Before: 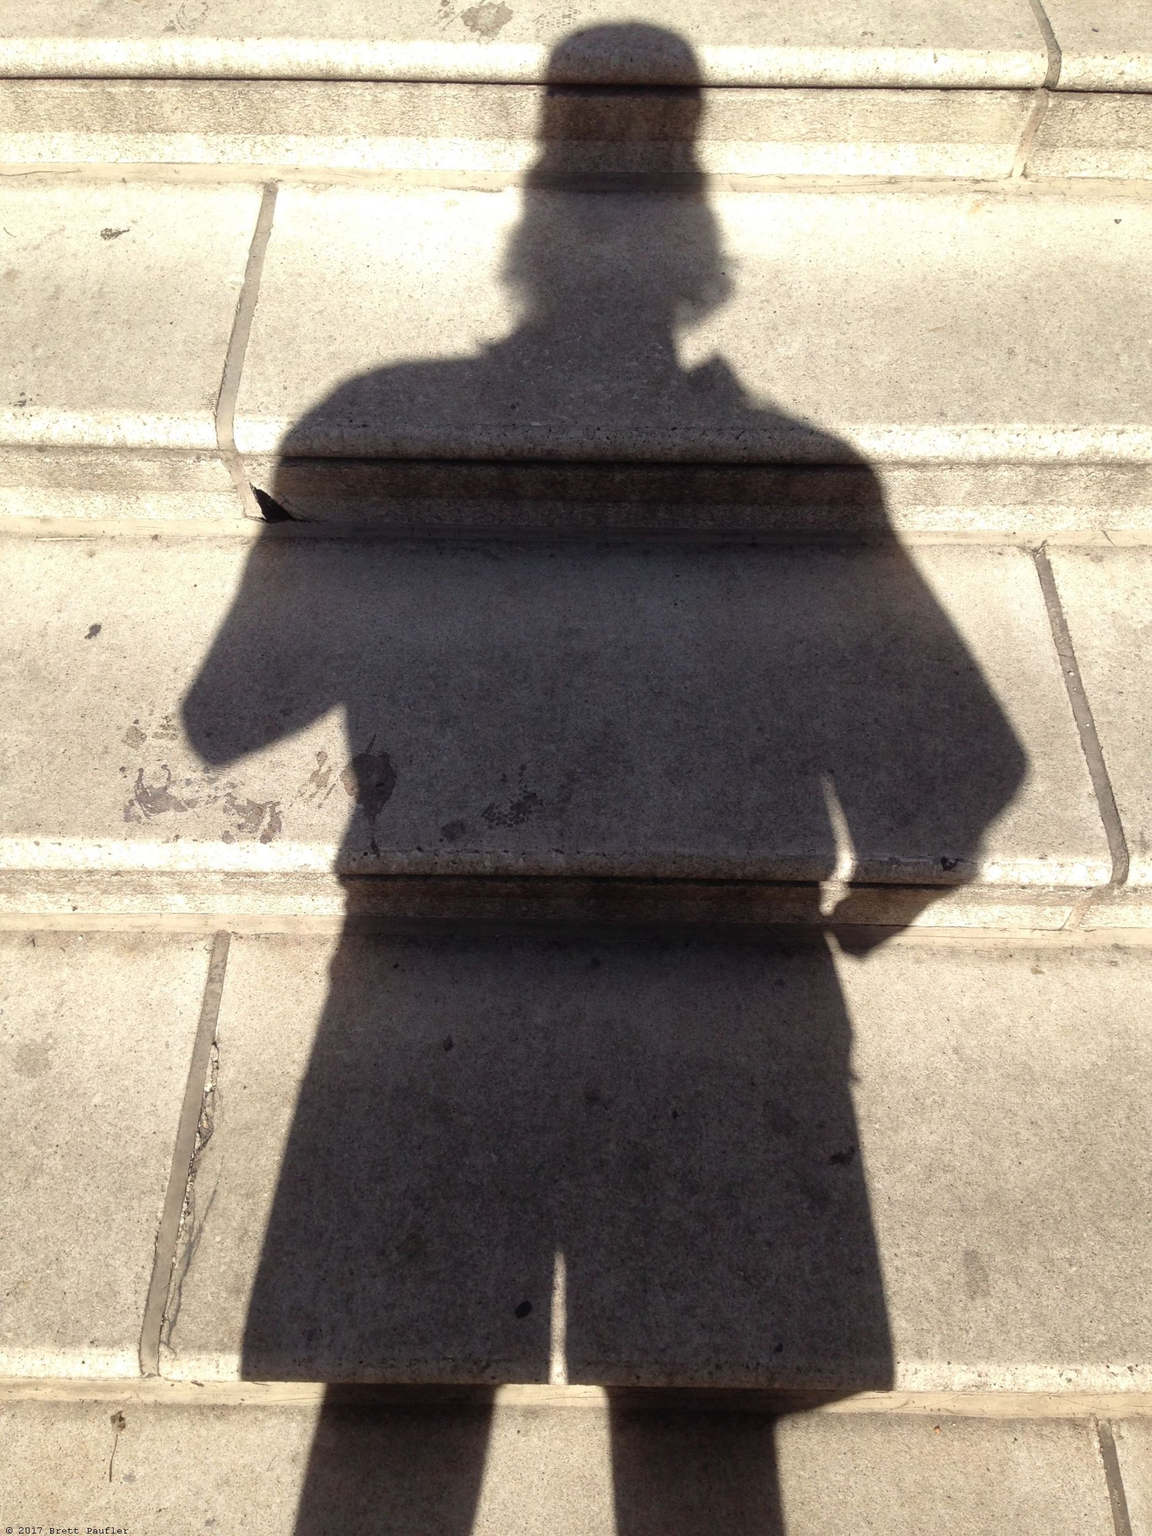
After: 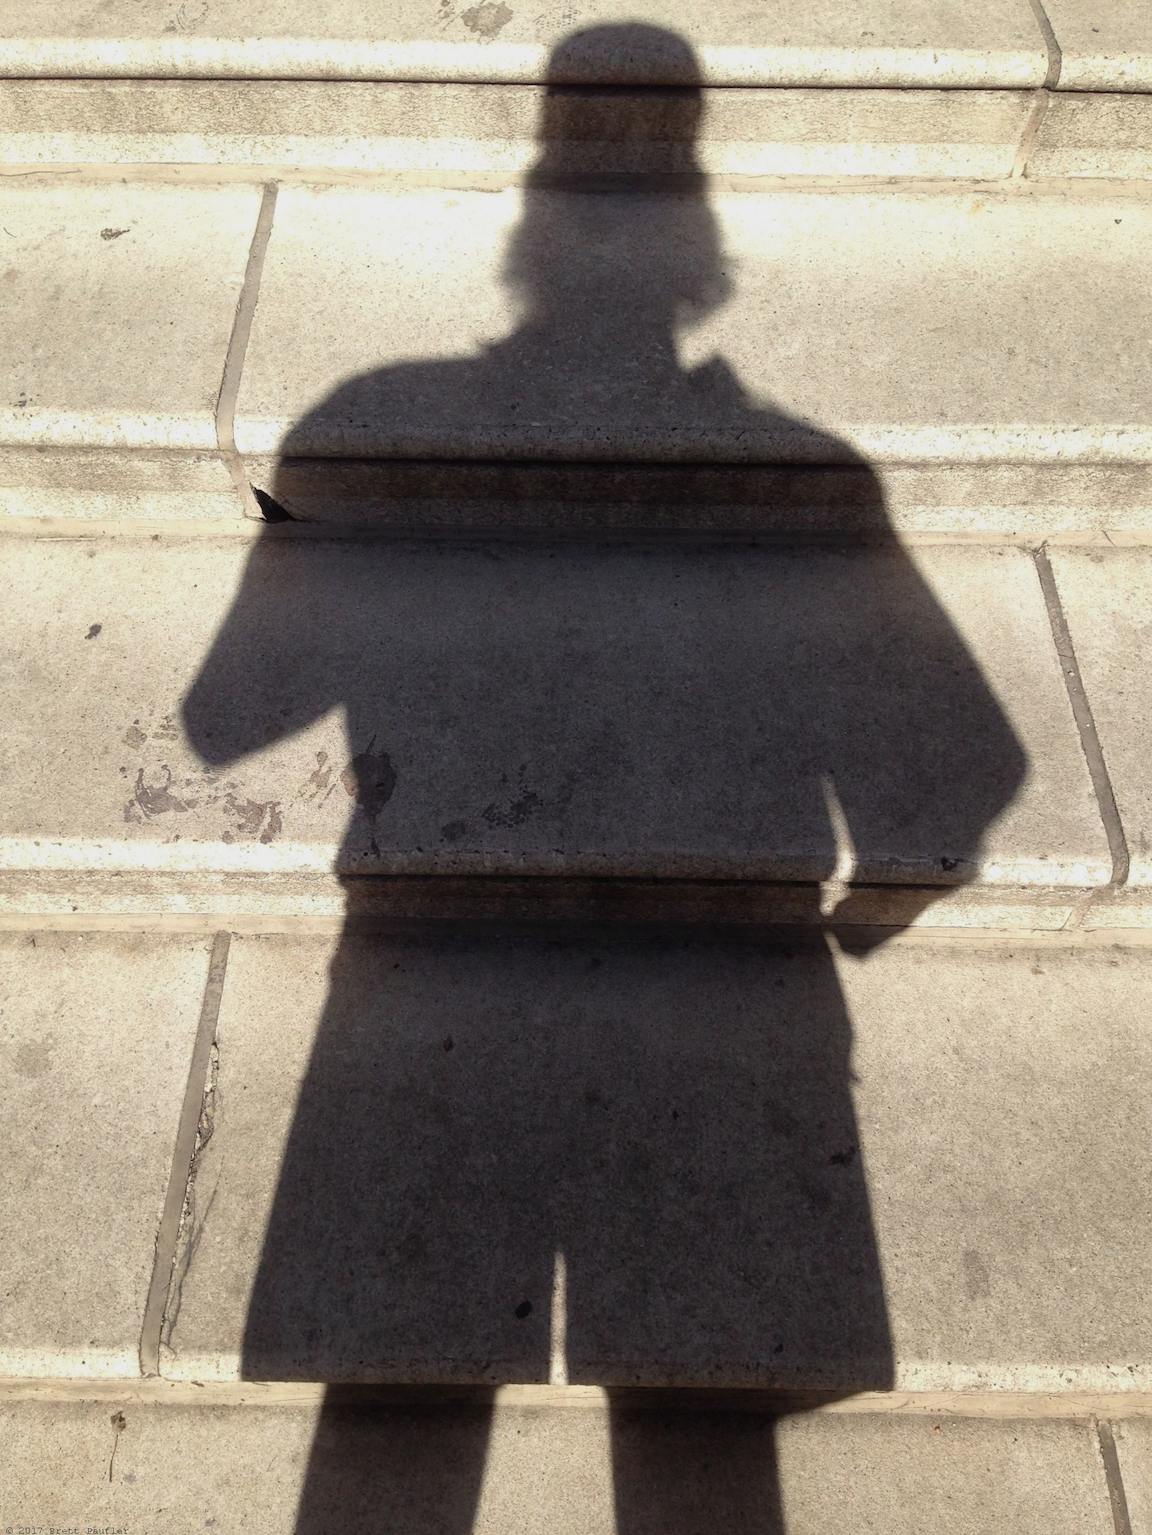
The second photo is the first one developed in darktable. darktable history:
exposure: exposure -0.264 EV, compensate exposure bias true, compensate highlight preservation false
